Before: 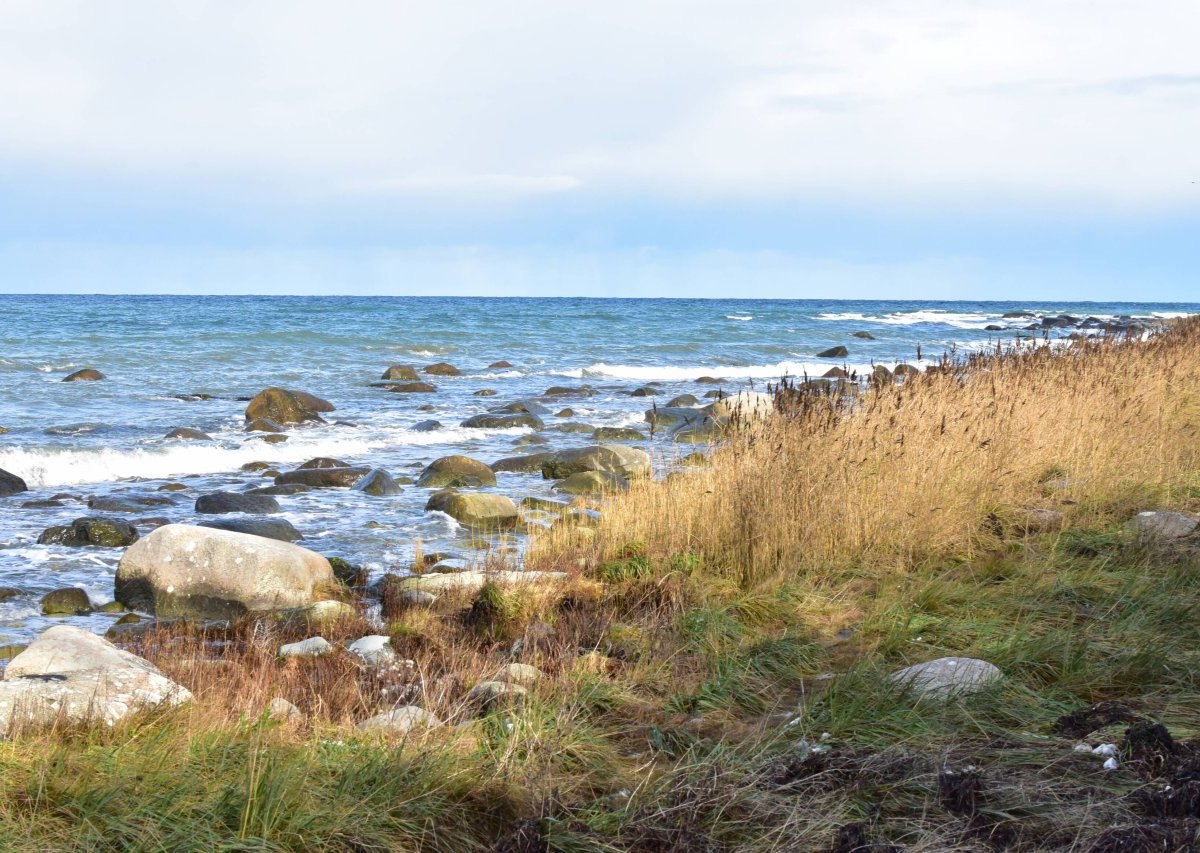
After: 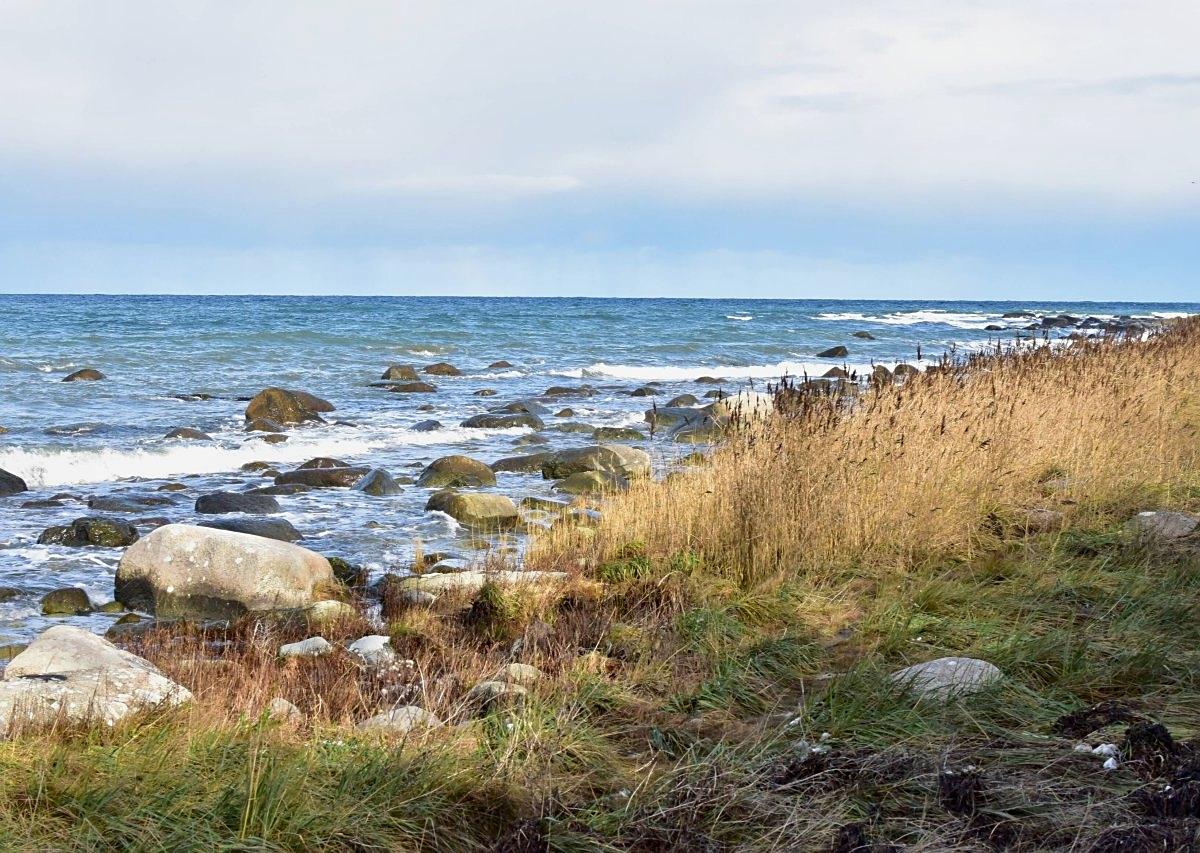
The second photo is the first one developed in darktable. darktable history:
sharpen: radius 1.864, amount 0.398, threshold 1.271
local contrast: mode bilateral grid, contrast 20, coarseness 50, detail 120%, midtone range 0.2
exposure: black level correction 0.001, exposure -0.2 EV, compensate highlight preservation false
